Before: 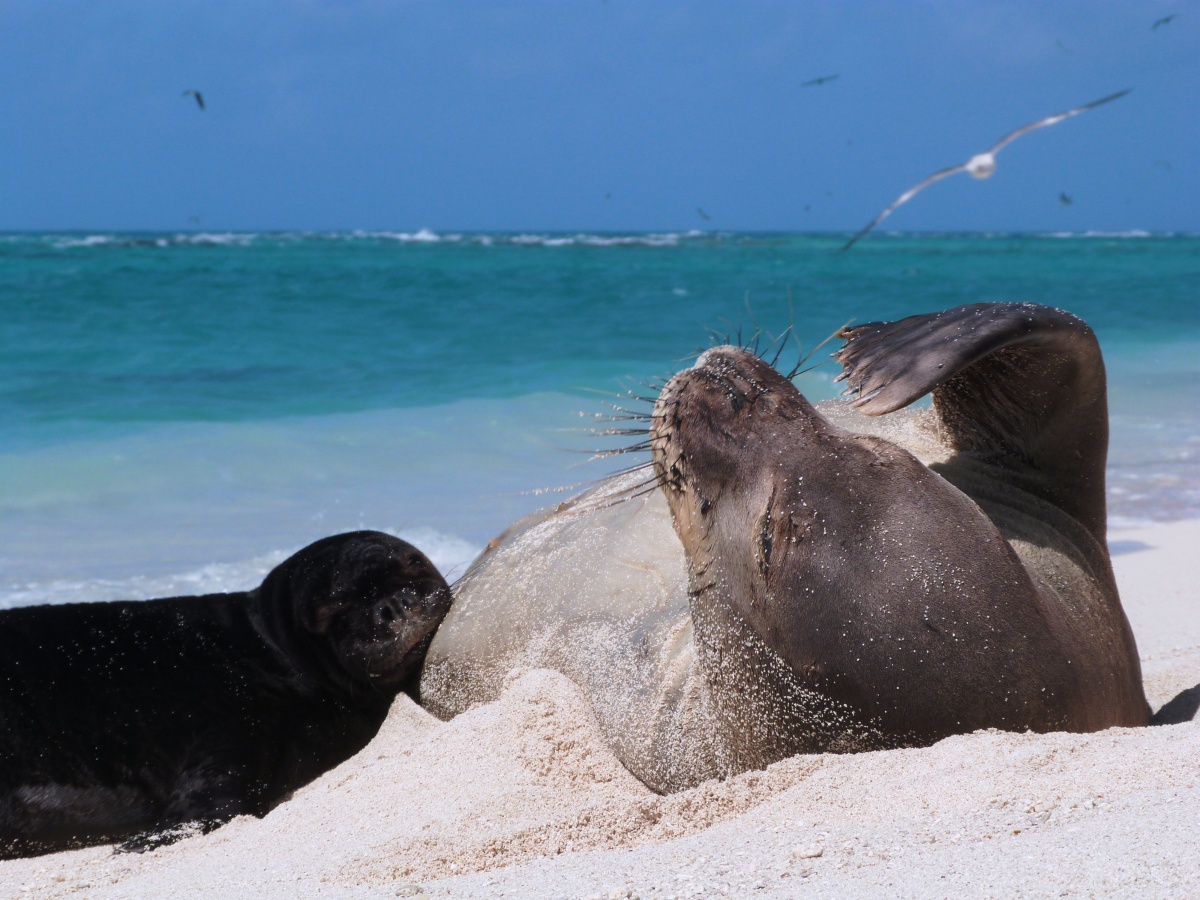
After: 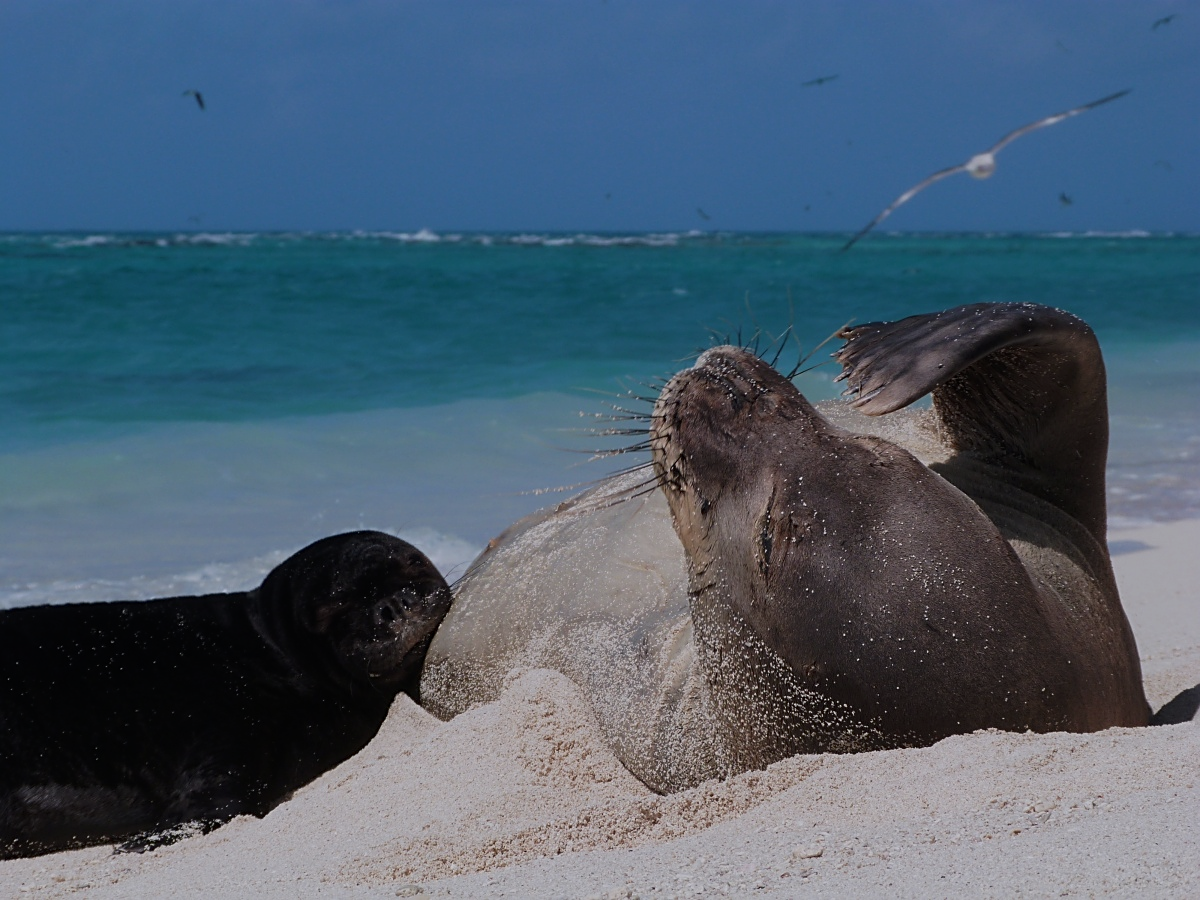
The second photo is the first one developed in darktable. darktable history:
exposure: exposure -0.899 EV, compensate highlight preservation false
sharpen: on, module defaults
